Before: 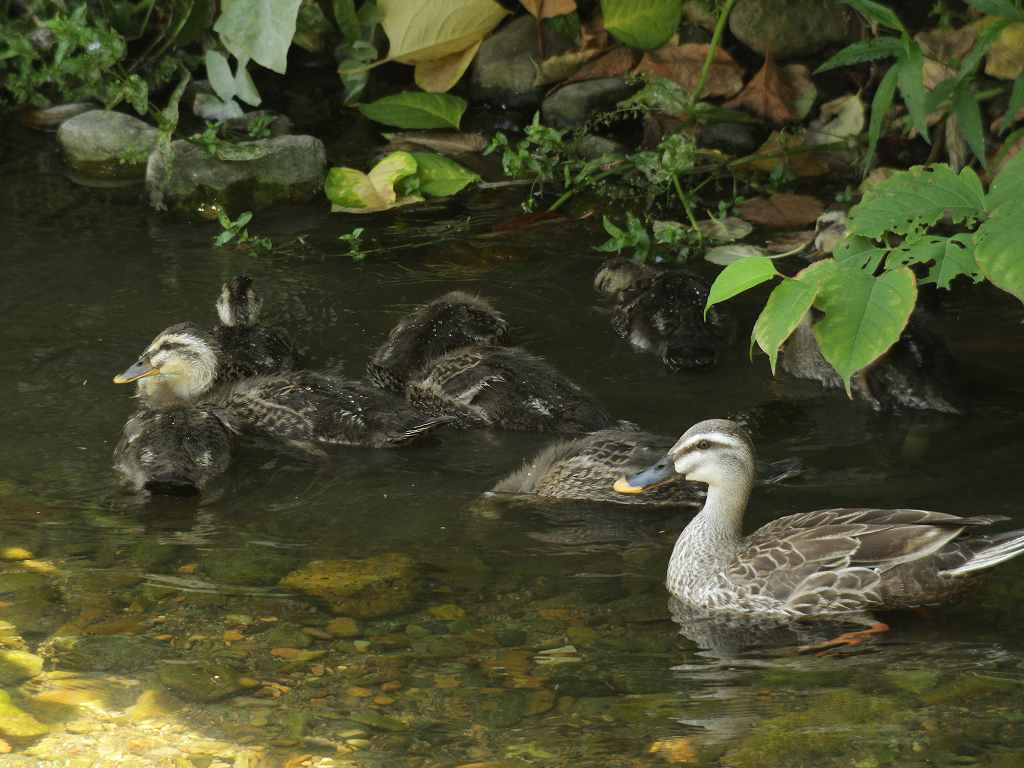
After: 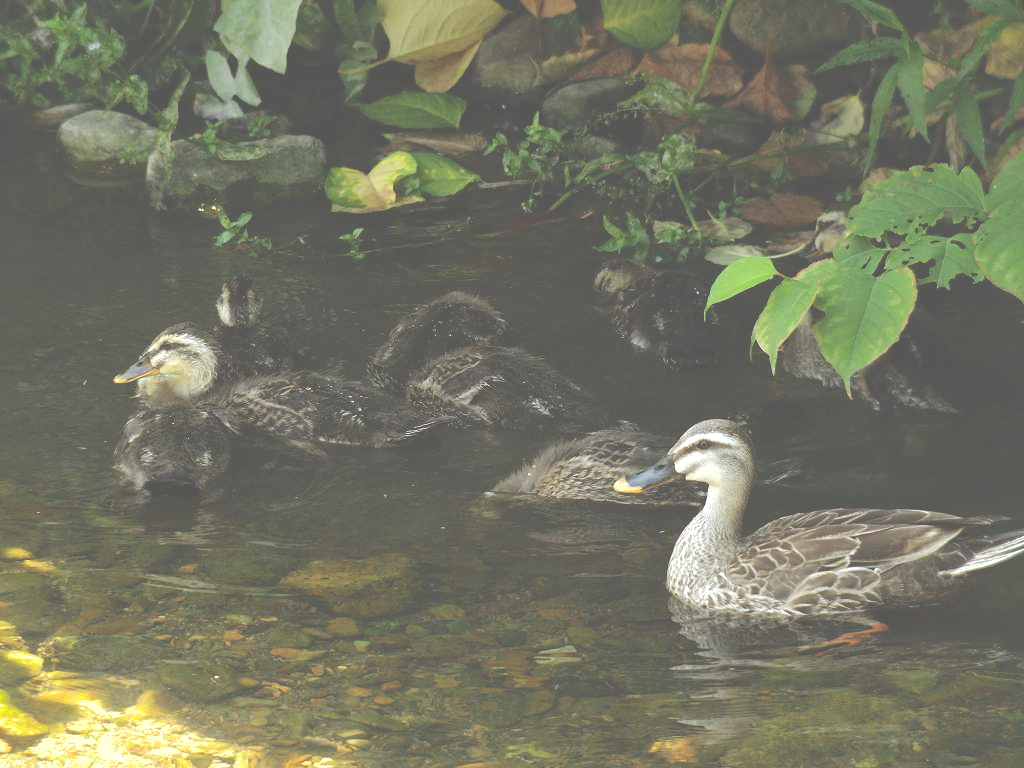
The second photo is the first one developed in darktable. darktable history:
shadows and highlights: on, module defaults
exposure: black level correction -0.071, exposure 0.5 EV, compensate highlight preservation false
base curve: curves: ch0 [(0, 0) (0.303, 0.277) (1, 1)]
